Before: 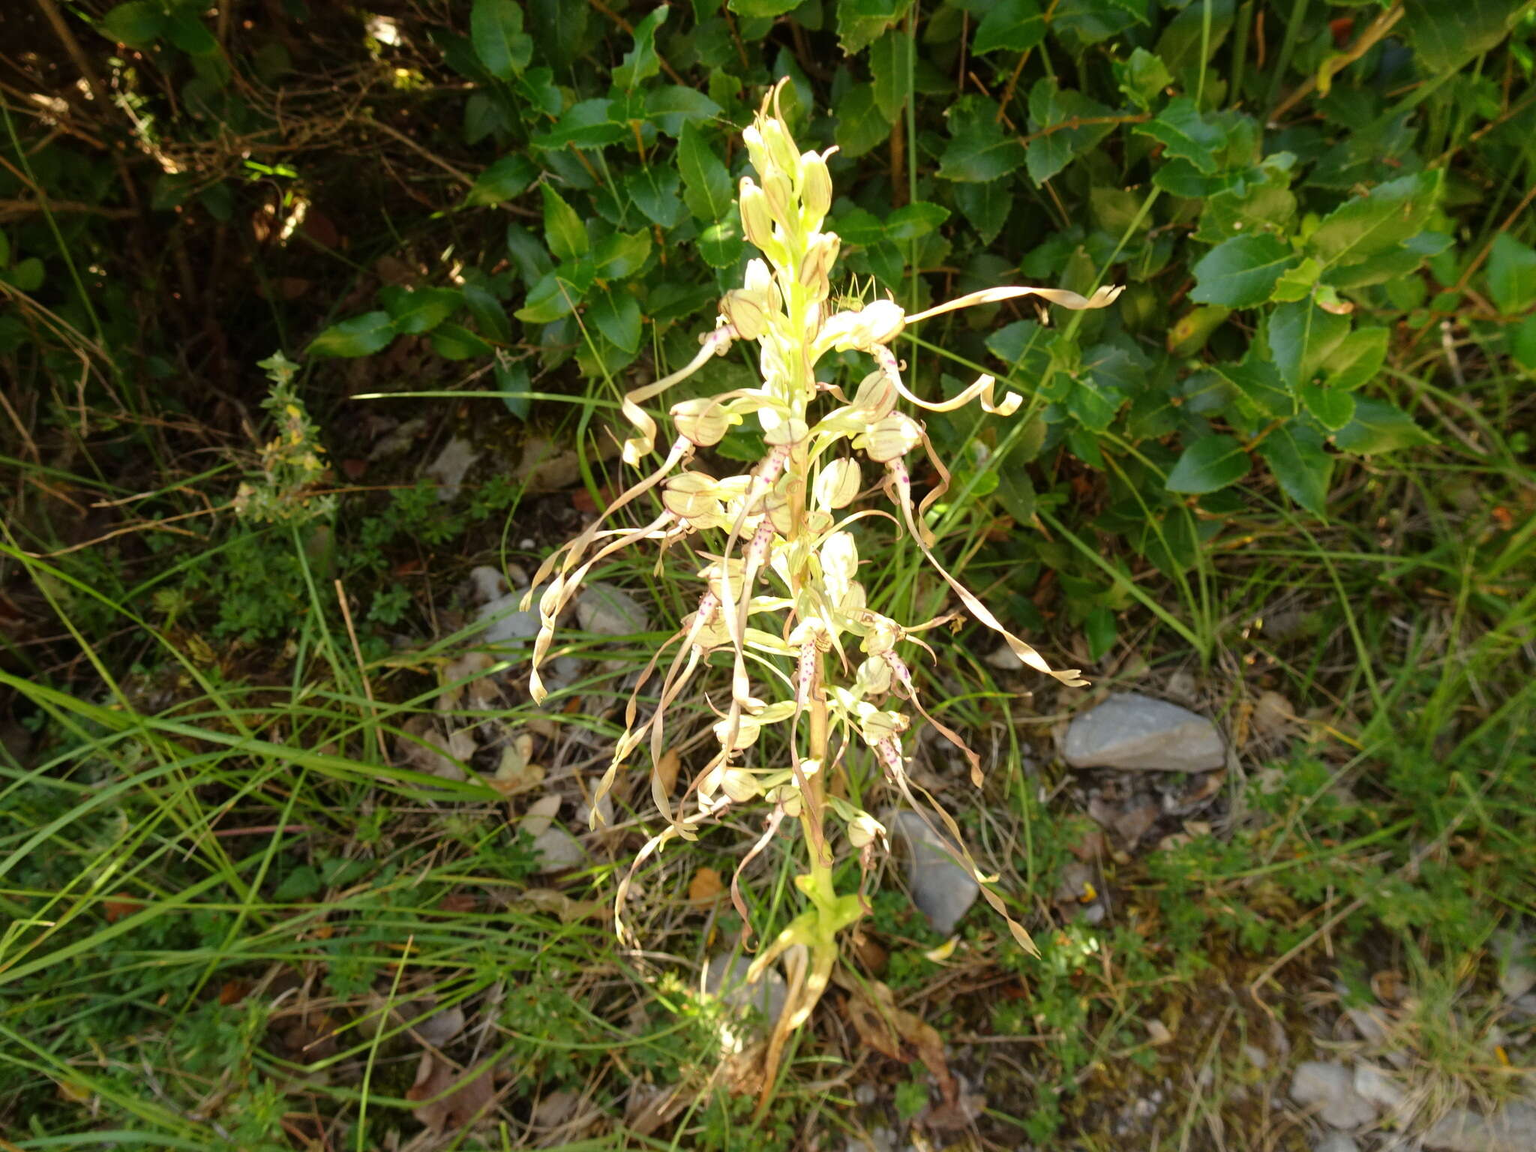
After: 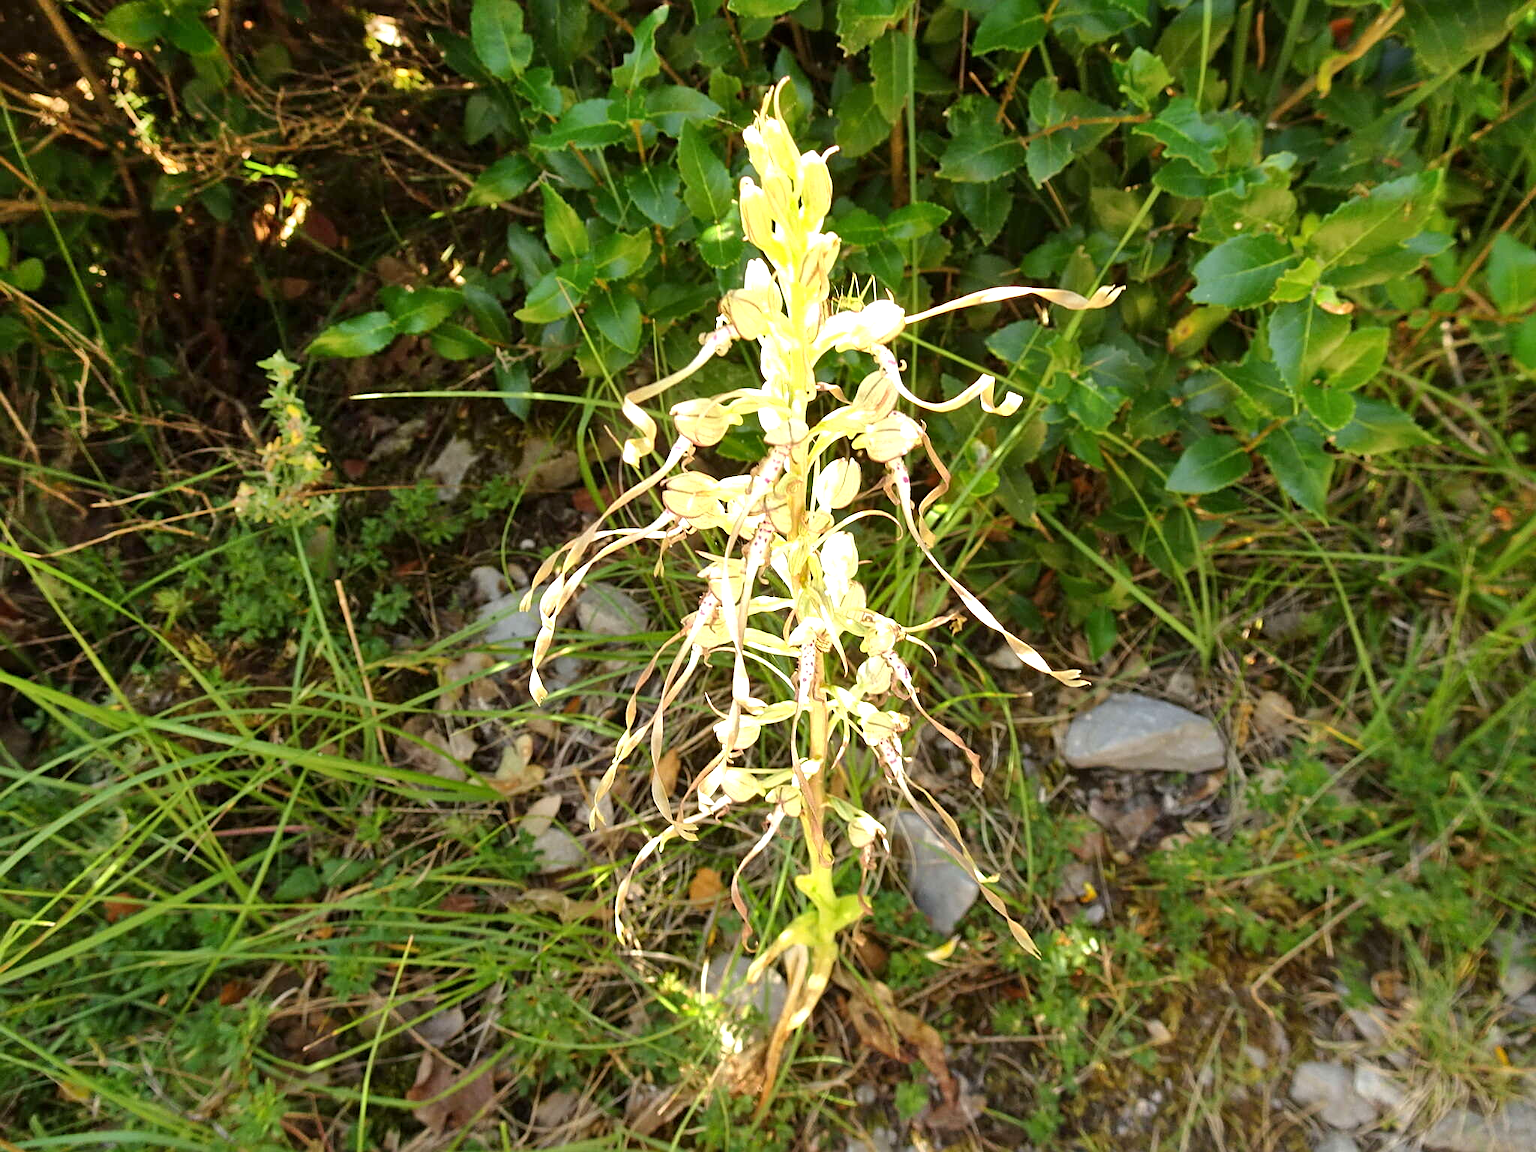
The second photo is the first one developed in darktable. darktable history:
exposure: black level correction 0.001, exposure 0.499 EV, compensate highlight preservation false
sharpen: on, module defaults
shadows and highlights: radius 131.65, soften with gaussian
